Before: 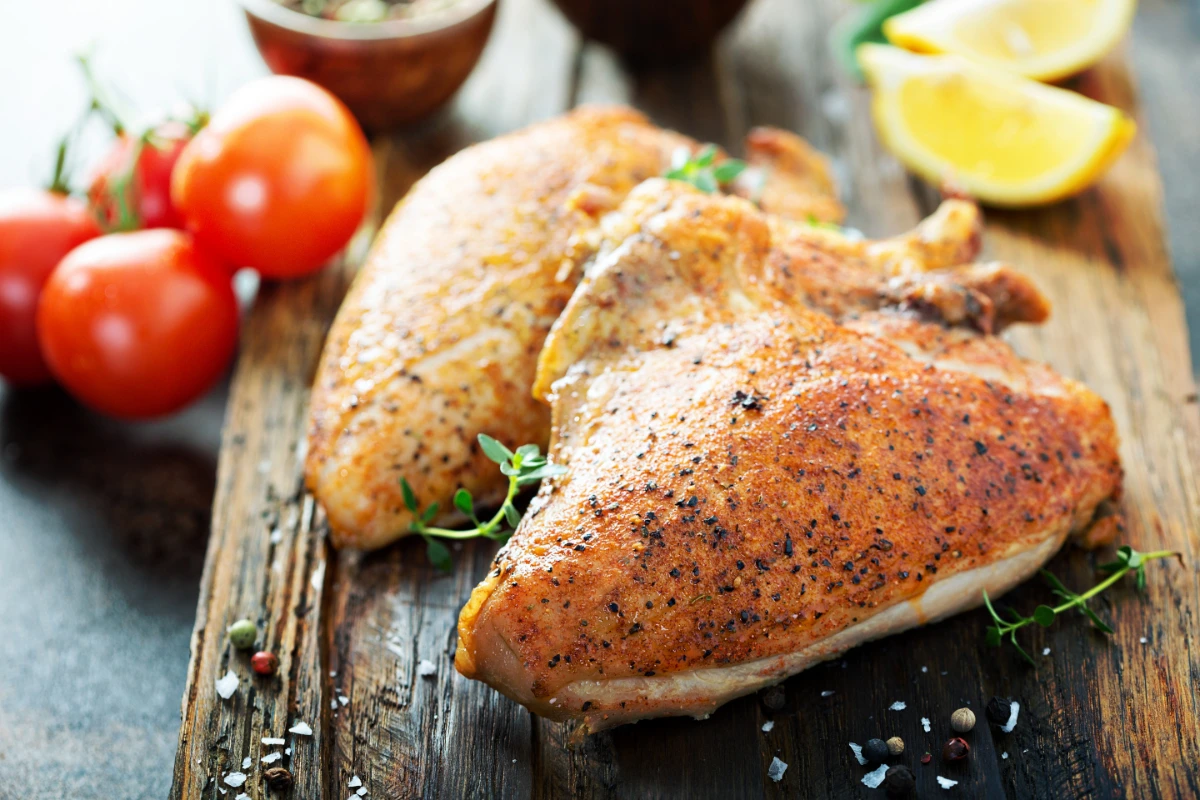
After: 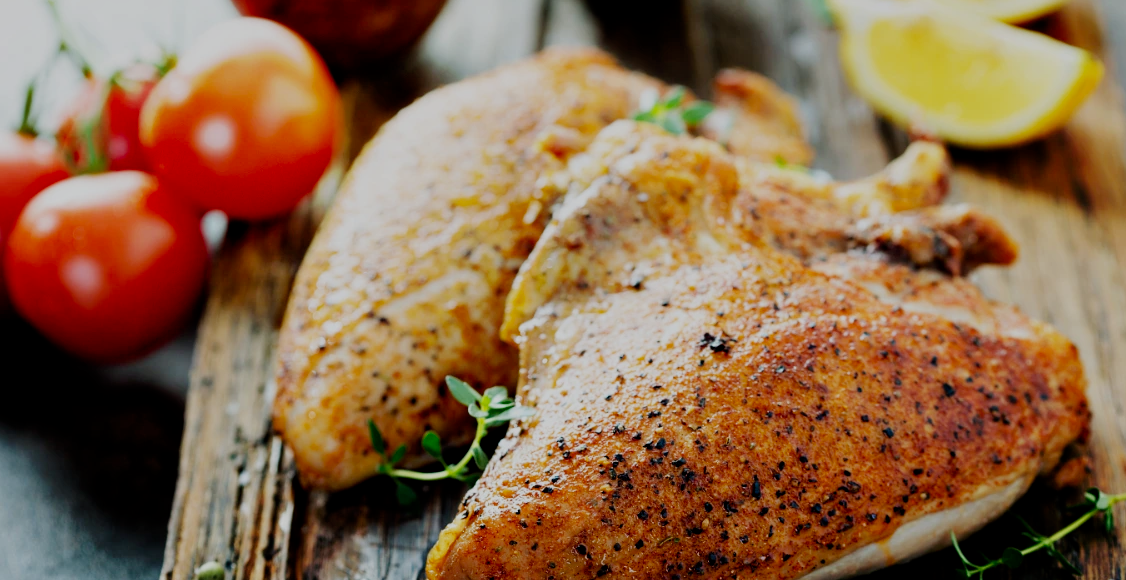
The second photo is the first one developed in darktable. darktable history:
crop: left 2.737%, top 7.287%, right 3.421%, bottom 20.179%
contrast equalizer: octaves 7, y [[0.6 ×6], [0.55 ×6], [0 ×6], [0 ×6], [0 ×6]], mix 0.2
filmic rgb: middle gray luminance 29%, black relative exposure -10.3 EV, white relative exposure 5.5 EV, threshold 6 EV, target black luminance 0%, hardness 3.95, latitude 2.04%, contrast 1.132, highlights saturation mix 5%, shadows ↔ highlights balance 15.11%, add noise in highlights 0, preserve chrominance no, color science v3 (2019), use custom middle-gray values true, iterations of high-quality reconstruction 0, contrast in highlights soft, enable highlight reconstruction true
